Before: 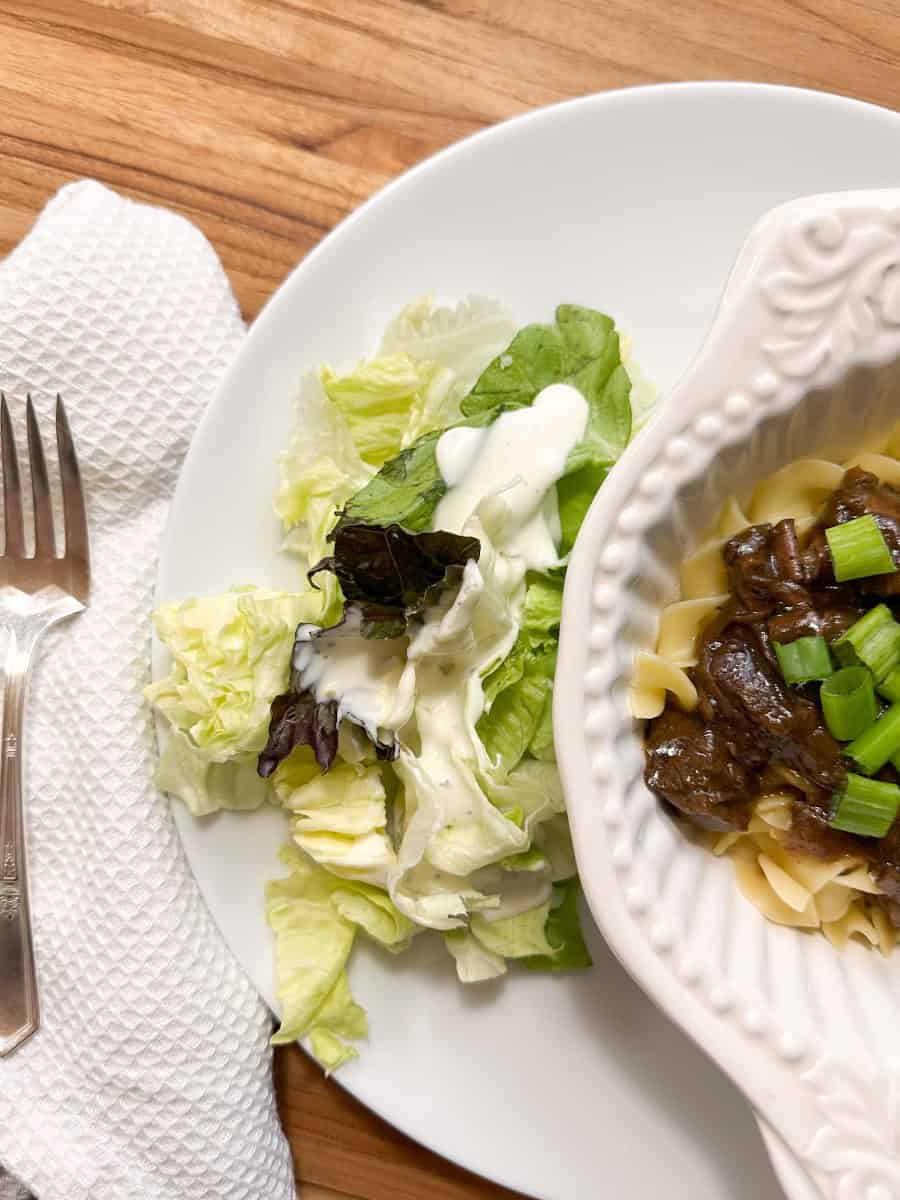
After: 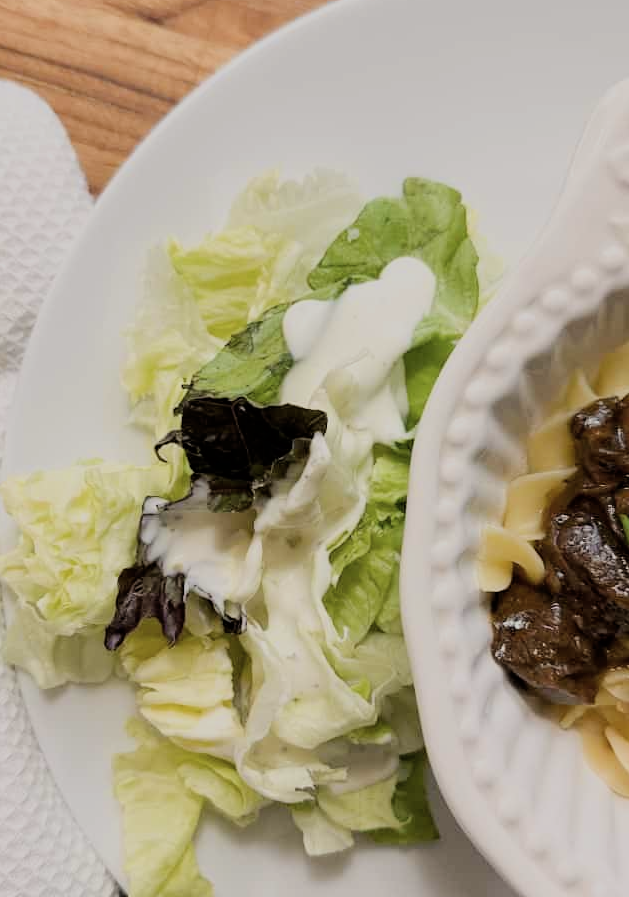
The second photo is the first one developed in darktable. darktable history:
filmic rgb: black relative exposure -7.15 EV, white relative exposure 5.36 EV, hardness 3.02, color science v6 (2022)
crop and rotate: left 17.046%, top 10.659%, right 12.989%, bottom 14.553%
color contrast: green-magenta contrast 0.84, blue-yellow contrast 0.86
